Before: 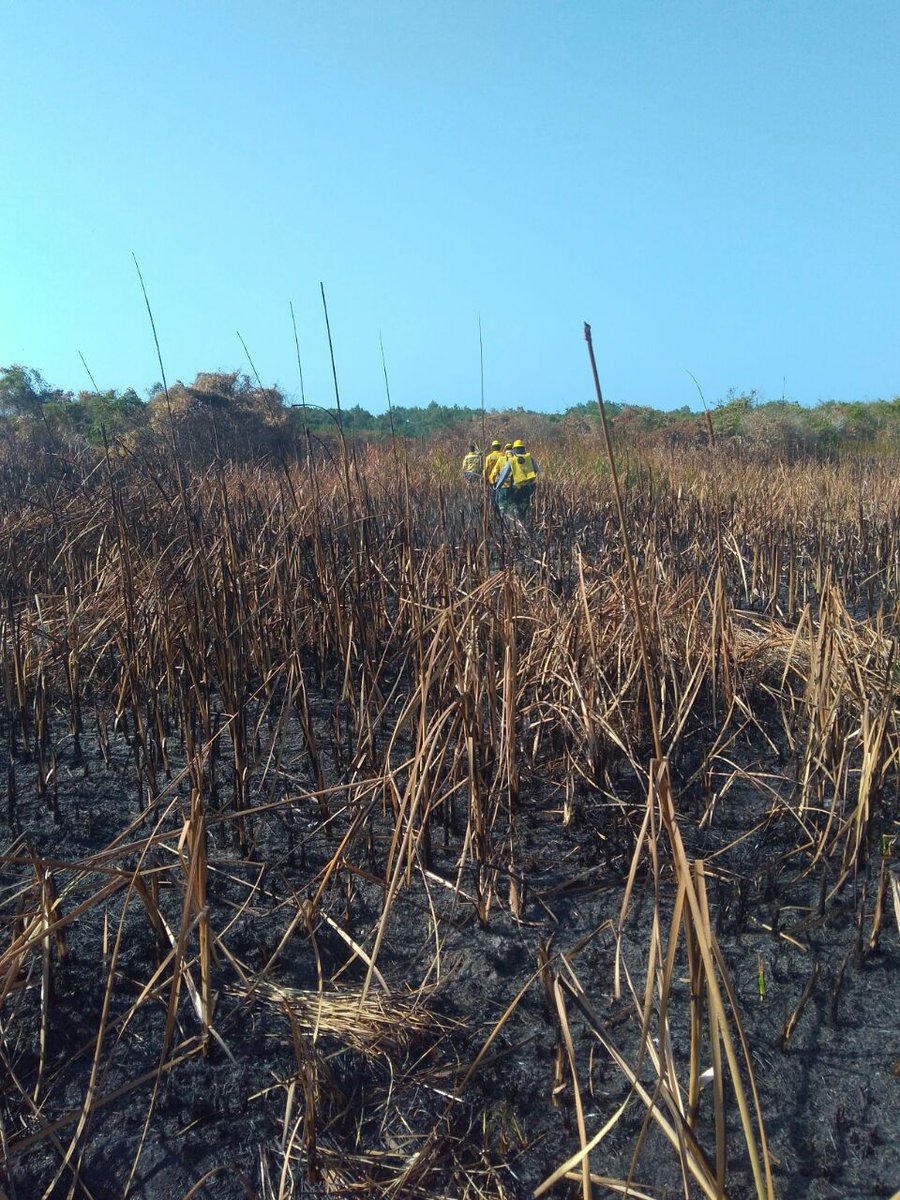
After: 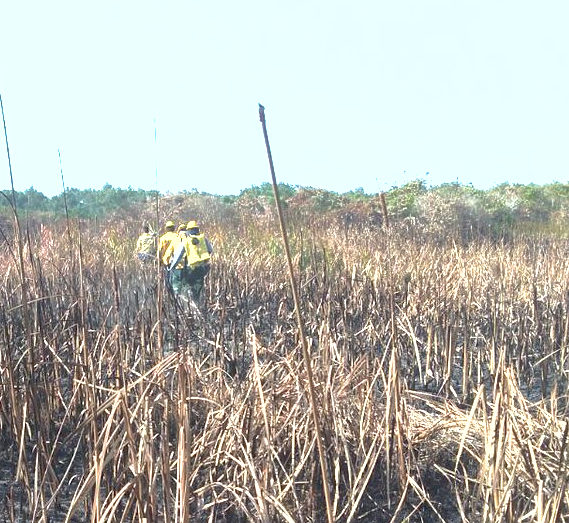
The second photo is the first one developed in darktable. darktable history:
contrast brightness saturation: contrast 0.102, saturation -0.362
crop: left 36.281%, top 18.271%, right 0.414%, bottom 38.13%
shadows and highlights: on, module defaults
exposure: black level correction 0, exposure 1.68 EV, compensate highlight preservation false
